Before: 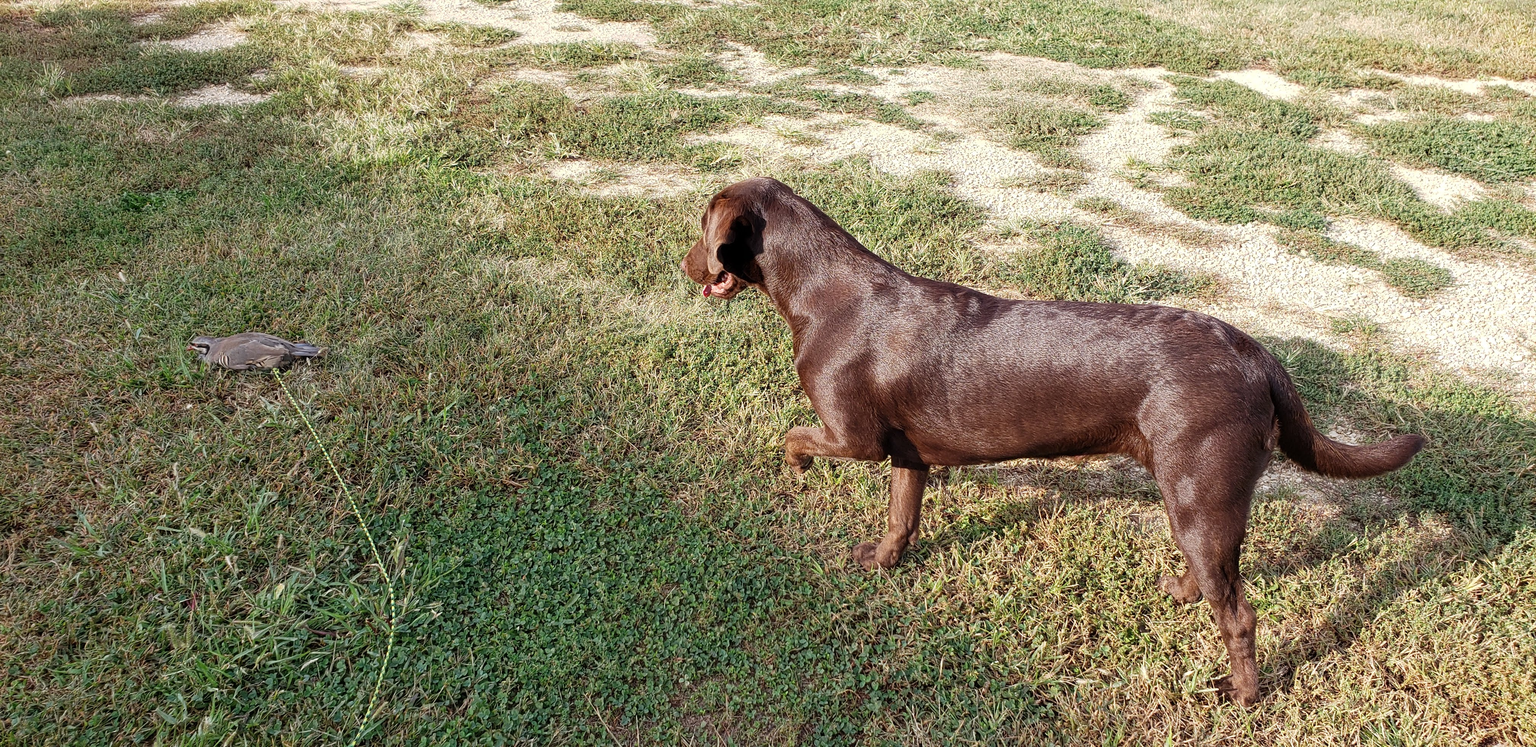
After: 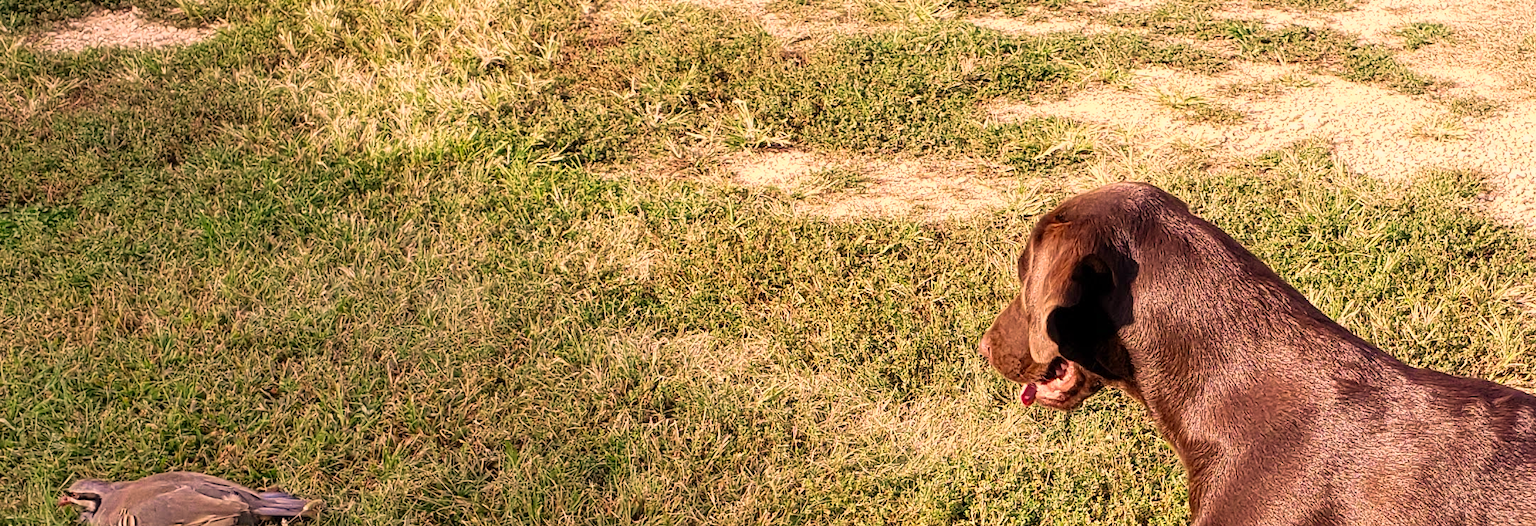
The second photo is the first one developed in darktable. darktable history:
velvia: strength 40%
crop: left 10.121%, top 10.631%, right 36.218%, bottom 51.526%
color correction: highlights a* 17.88, highlights b* 18.79
contrast brightness saturation: contrast 0.1, brightness 0.03, saturation 0.09
